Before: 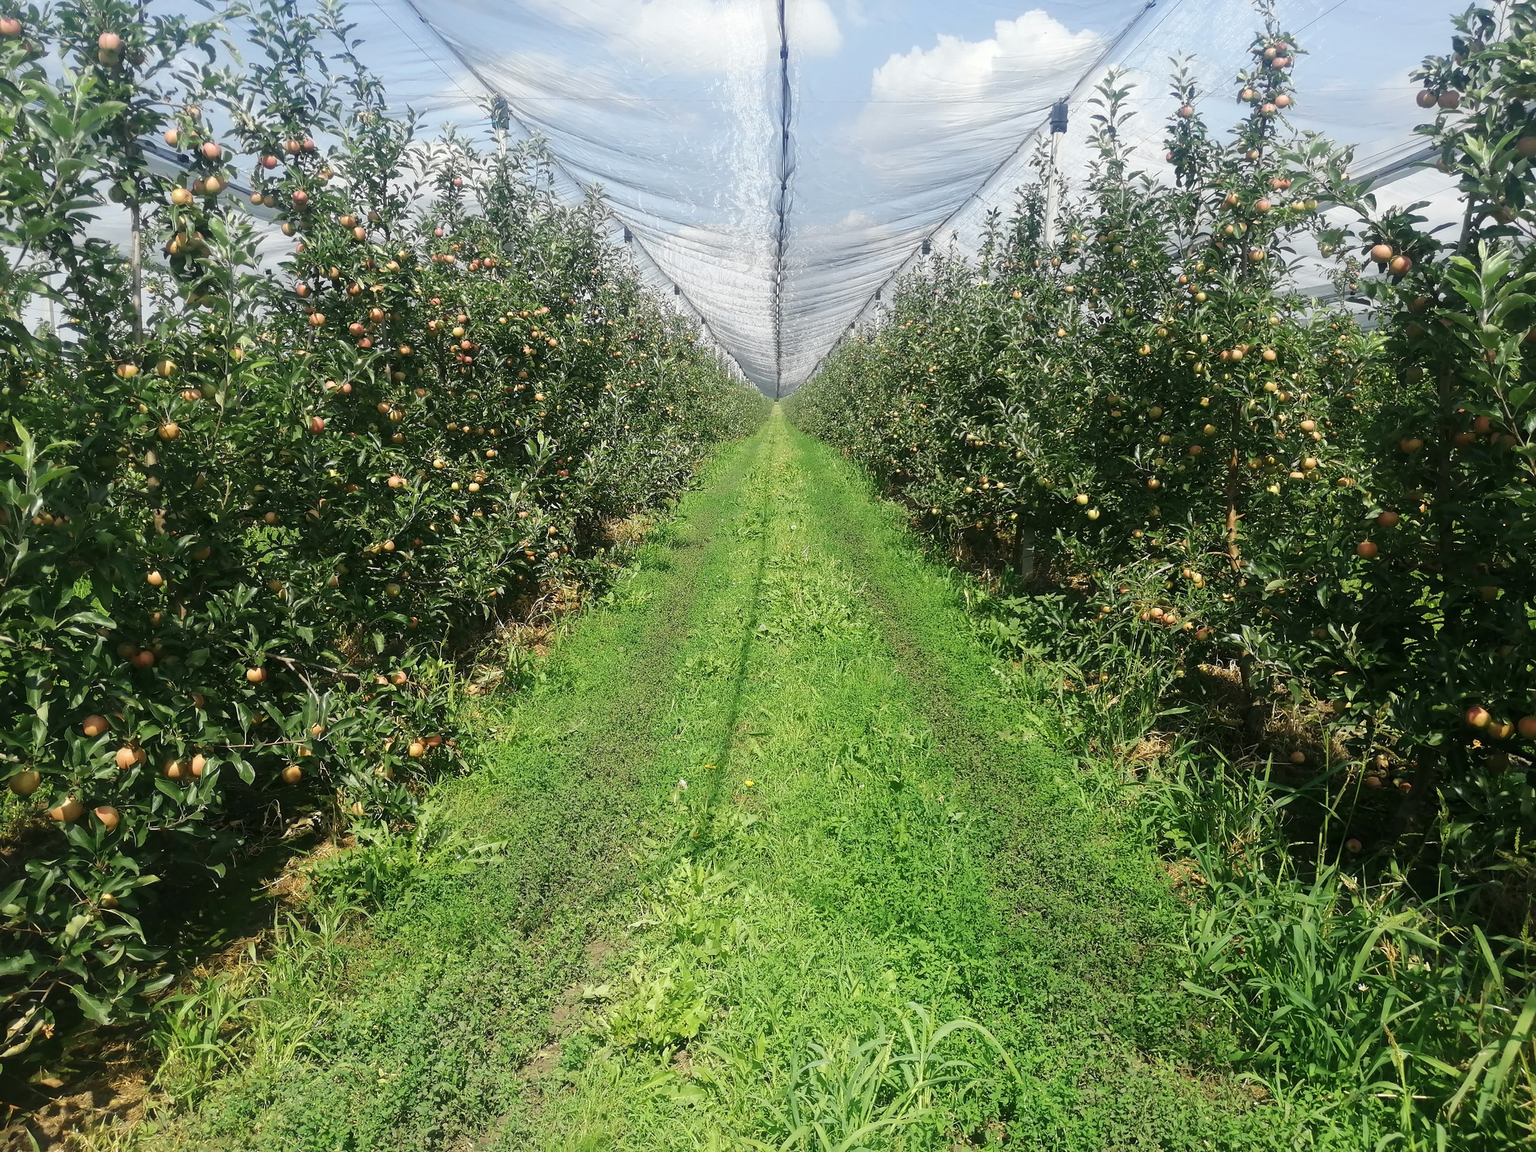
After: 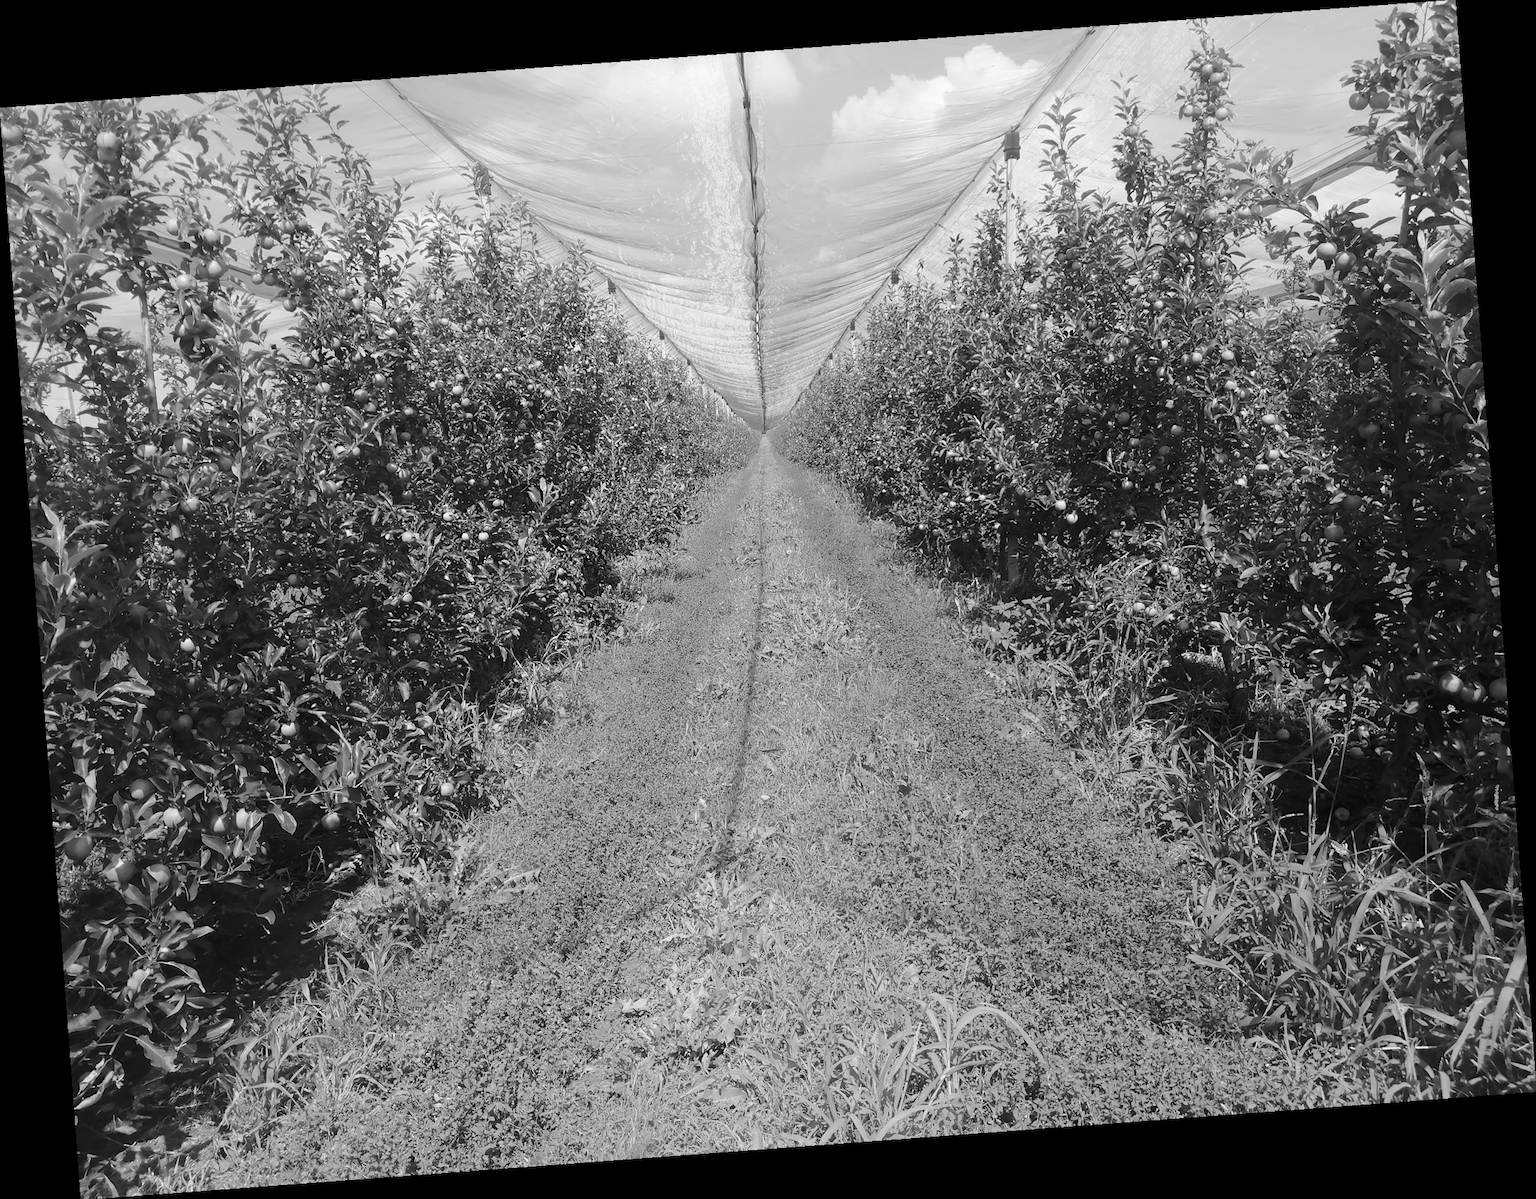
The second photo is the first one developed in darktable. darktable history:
exposure: exposure -0.072 EV, compensate highlight preservation false
color balance rgb: perceptual saturation grading › global saturation 25%, perceptual brilliance grading › mid-tones 10%, perceptual brilliance grading › shadows 15%, global vibrance 20%
rotate and perspective: rotation -4.25°, automatic cropping off
monochrome: a 1.94, b -0.638
